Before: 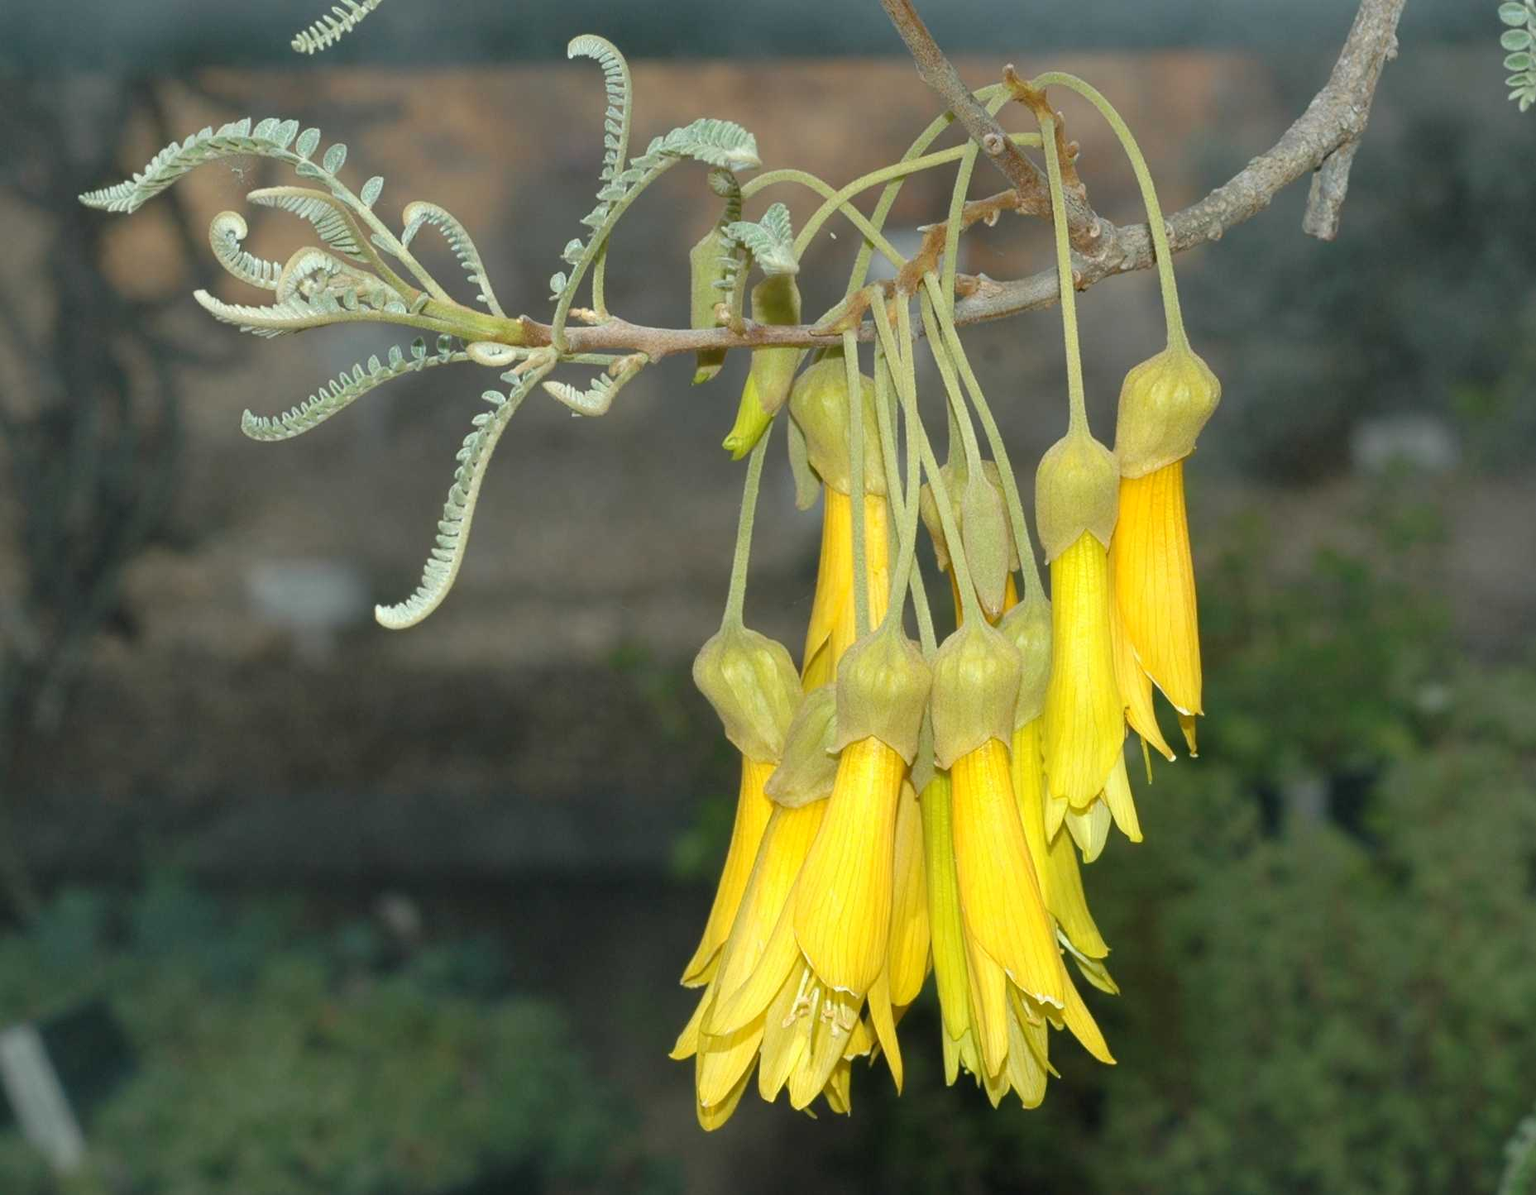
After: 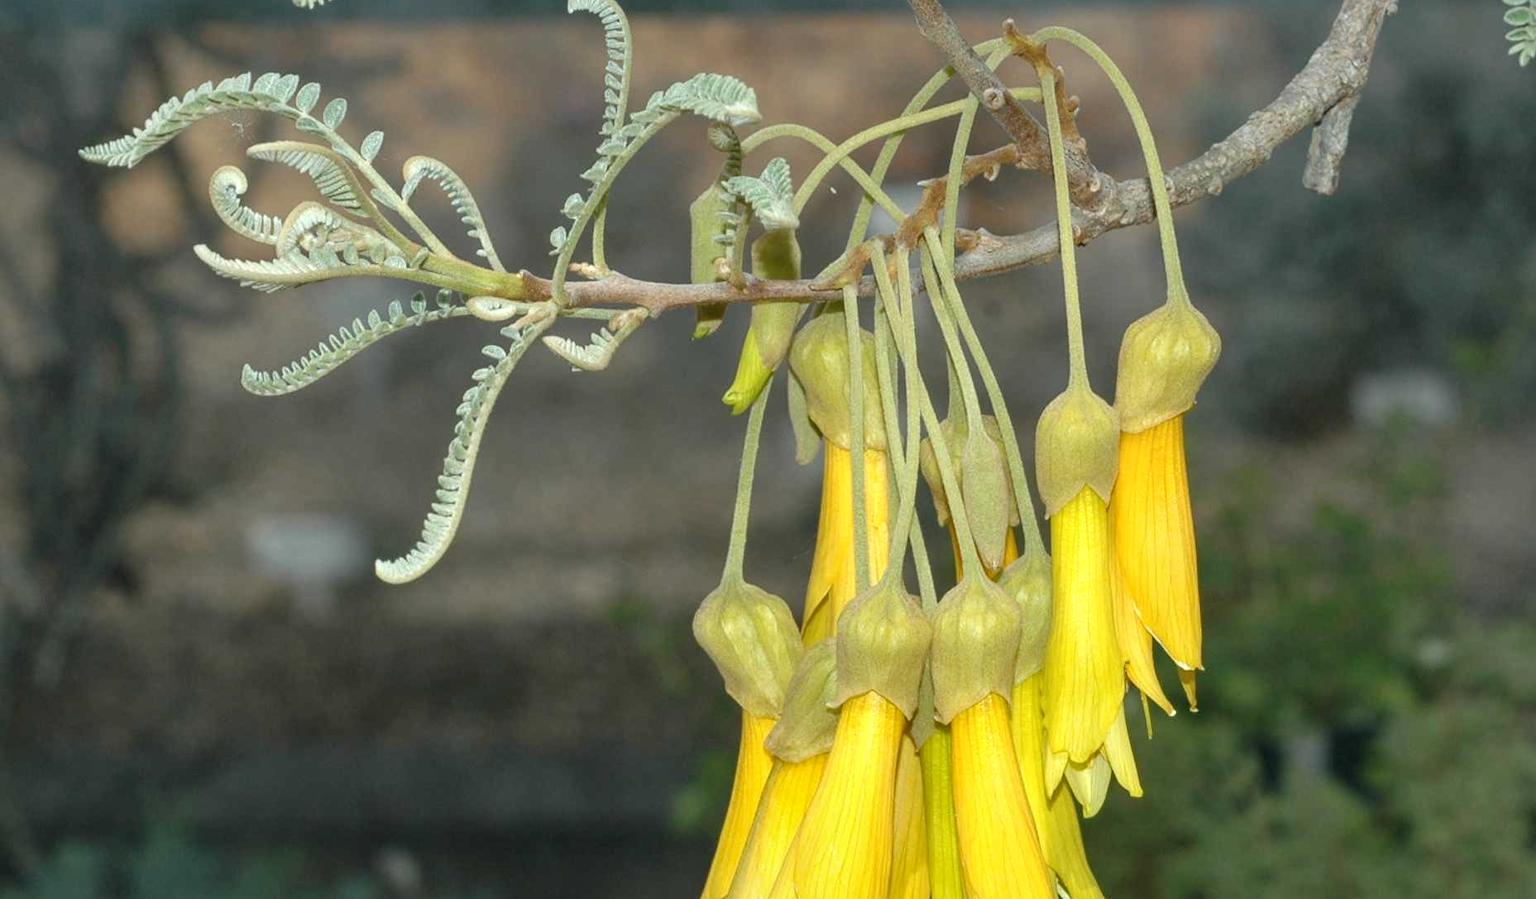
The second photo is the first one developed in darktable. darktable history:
local contrast: on, module defaults
crop: top 3.866%, bottom 20.869%
